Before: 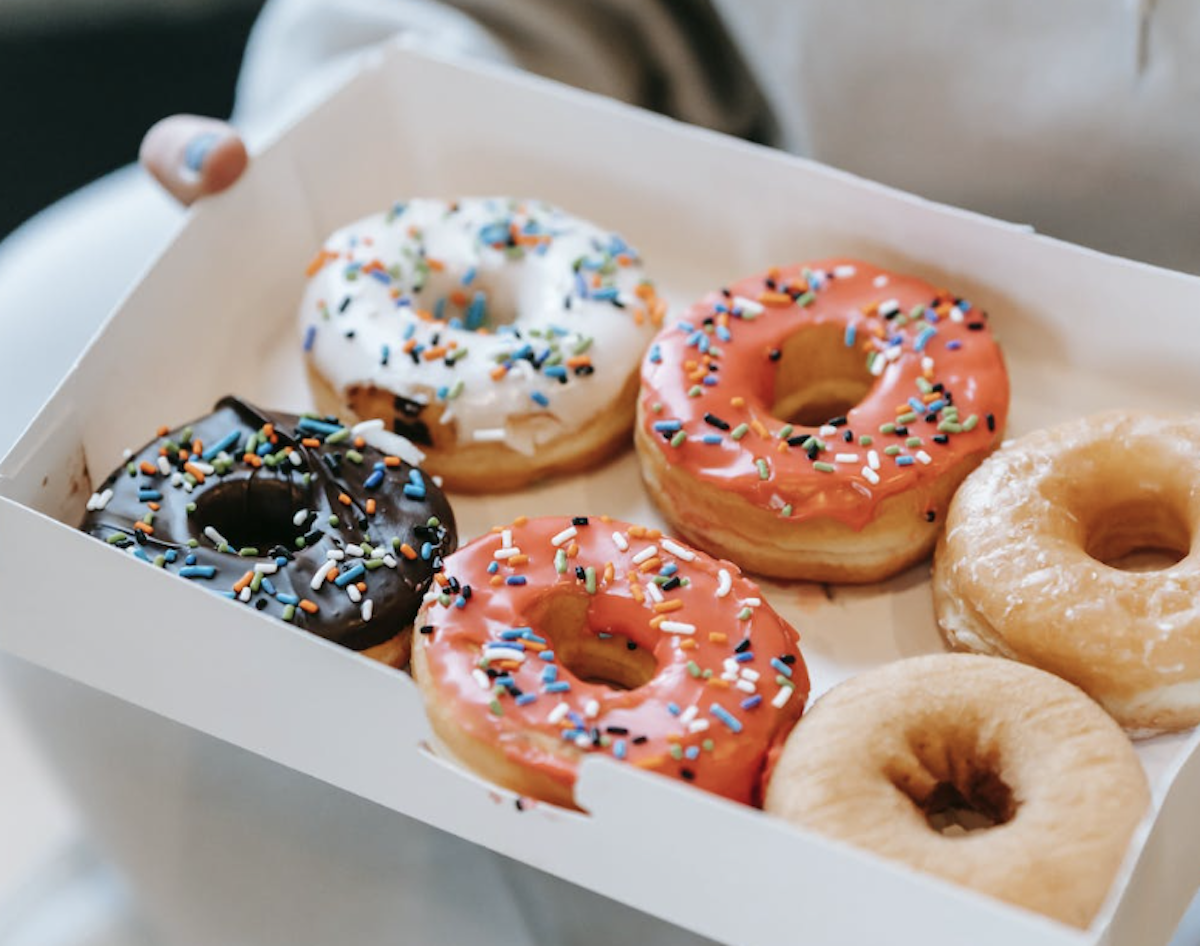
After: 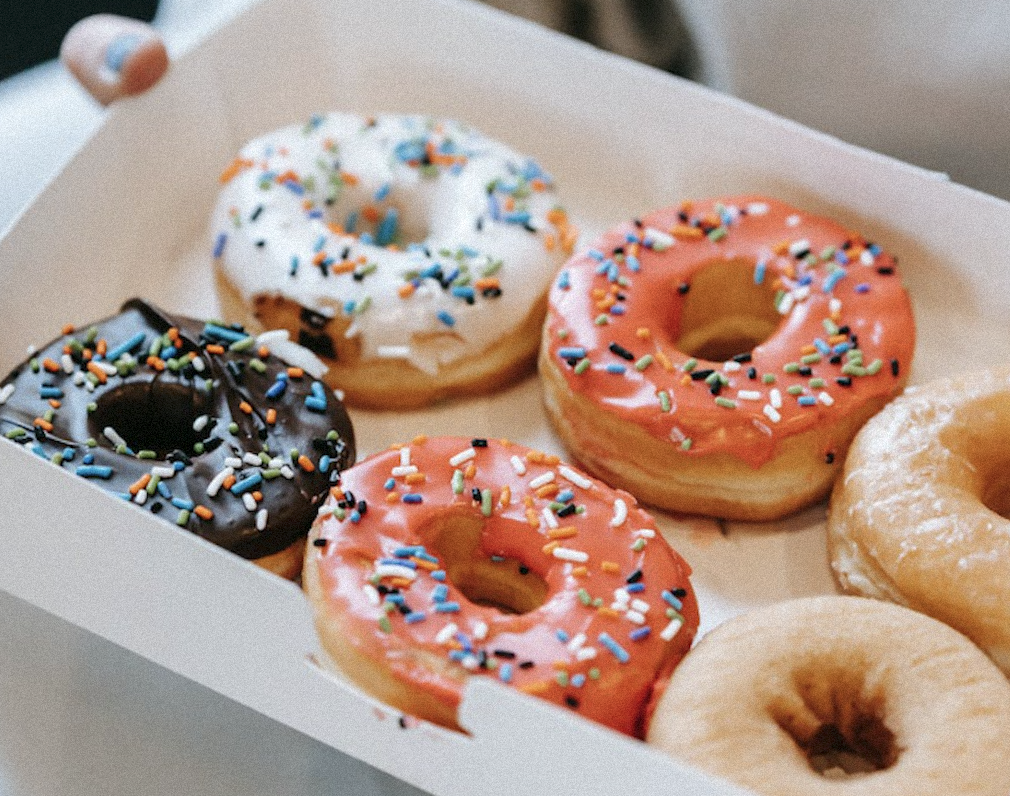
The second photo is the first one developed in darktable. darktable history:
grain: mid-tones bias 0%
crop and rotate: angle -3.27°, left 5.211%, top 5.211%, right 4.607%, bottom 4.607%
